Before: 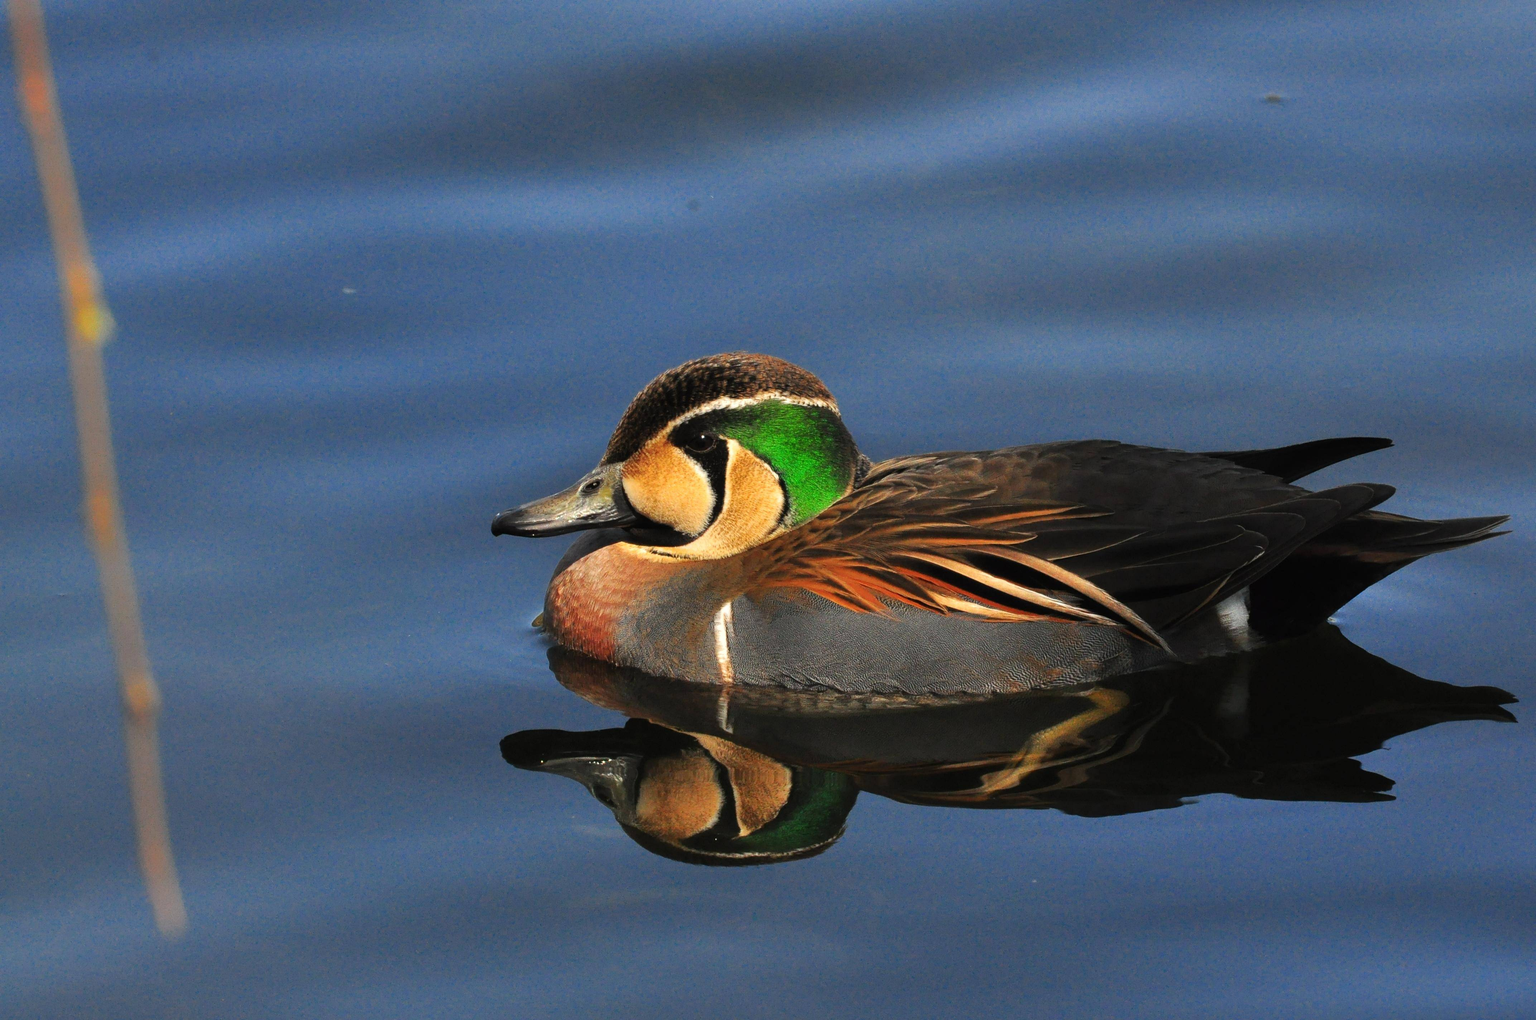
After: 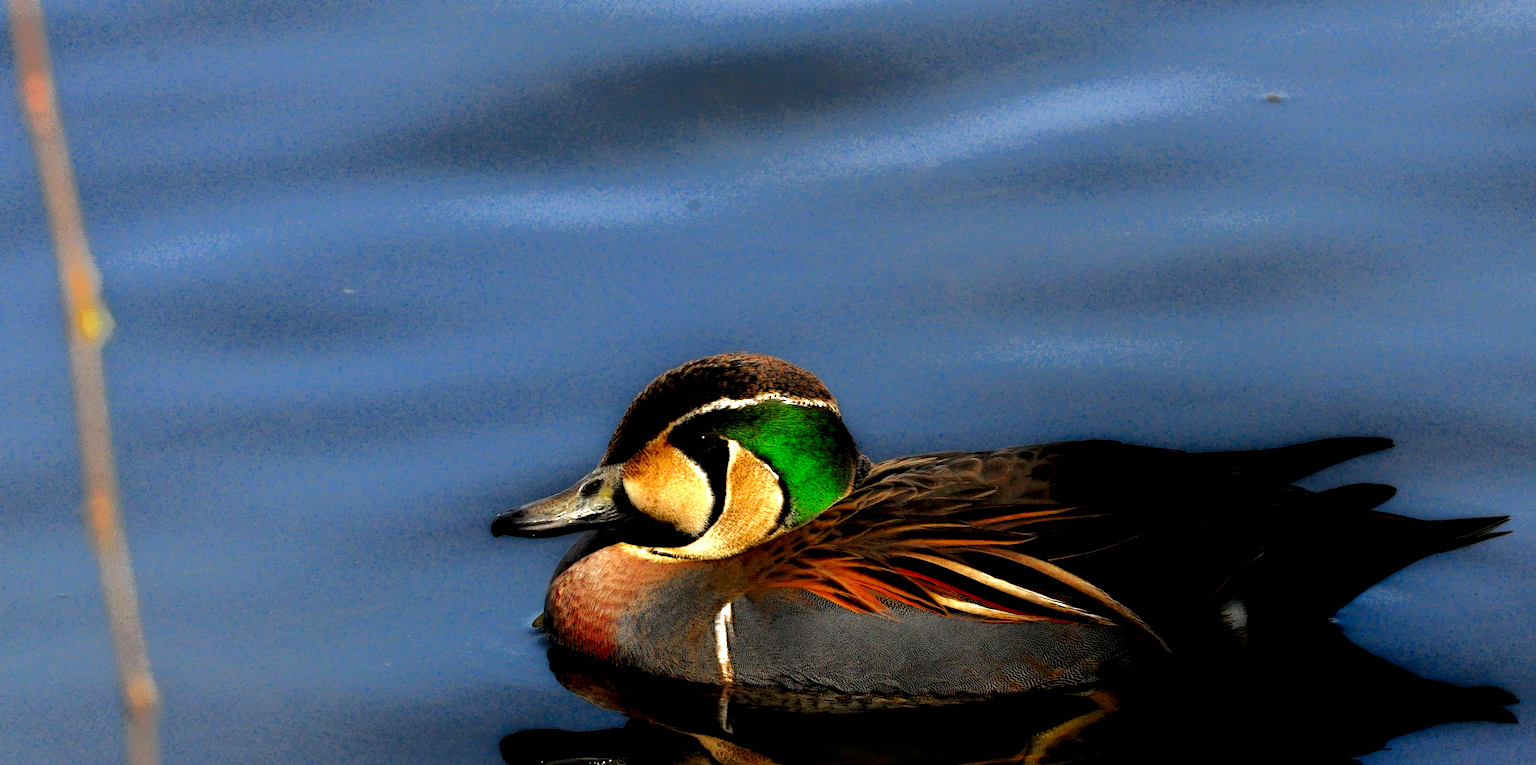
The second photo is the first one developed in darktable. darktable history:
crop: bottom 24.978%
exposure: black level correction 0, exposure 0.694 EV, compensate highlight preservation false
local contrast: highlights 6%, shadows 233%, detail 164%, midtone range 0.004
